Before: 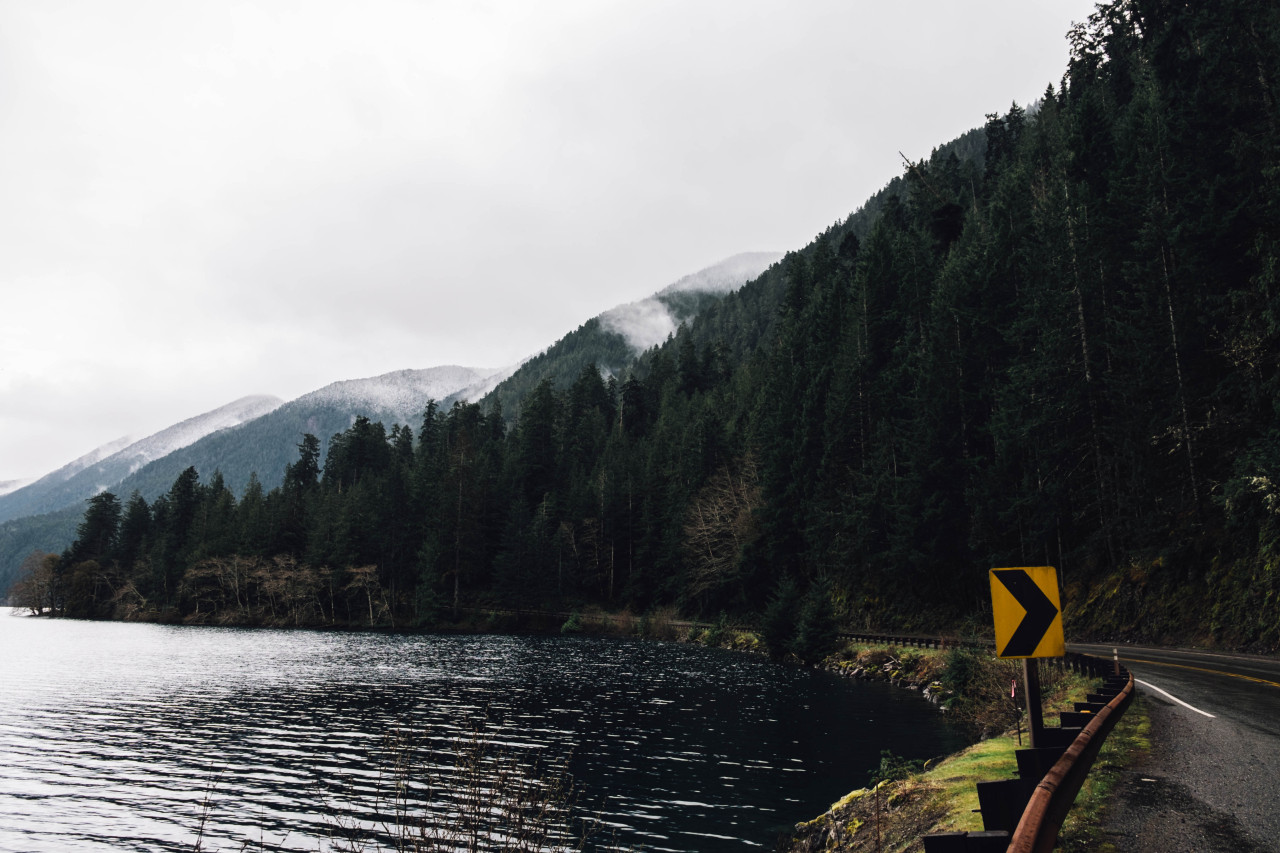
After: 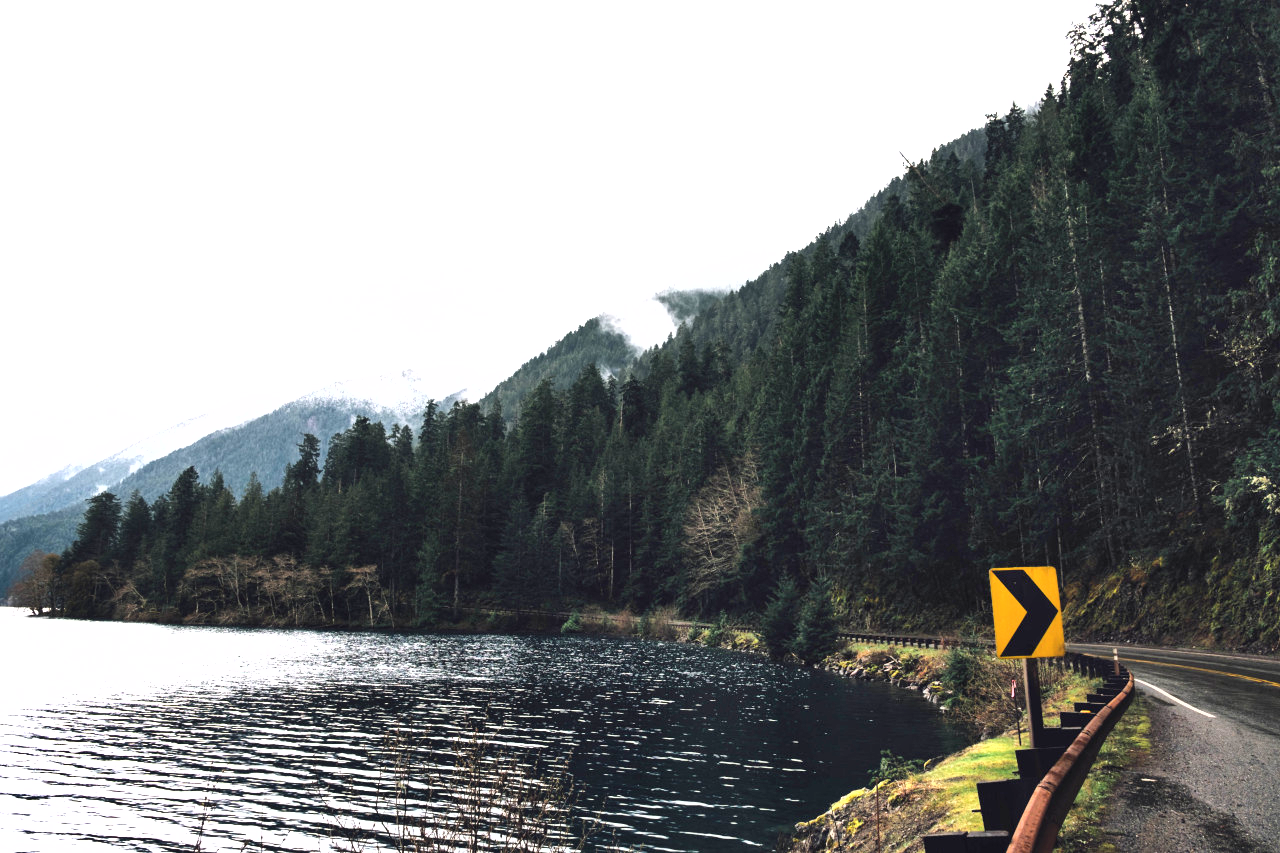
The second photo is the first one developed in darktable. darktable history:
shadows and highlights: low approximation 0.01, soften with gaussian
exposure: exposure 1.223 EV, compensate highlight preservation false
